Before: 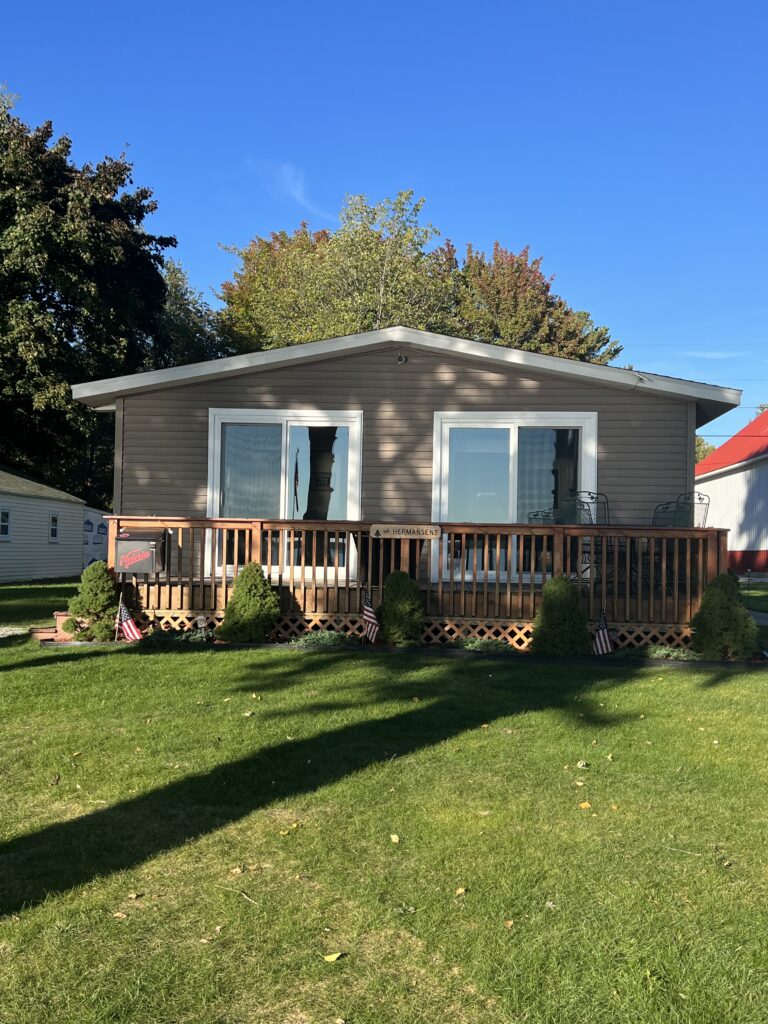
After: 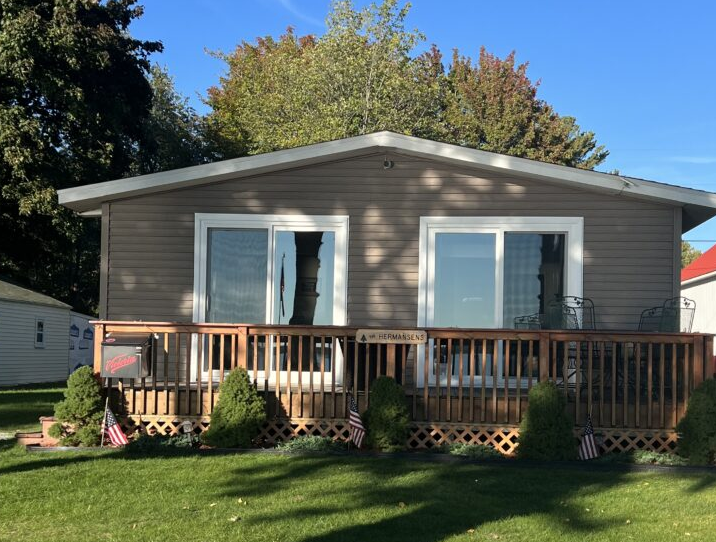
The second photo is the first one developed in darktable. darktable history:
crop: left 1.845%, top 19.066%, right 4.815%, bottom 27.979%
